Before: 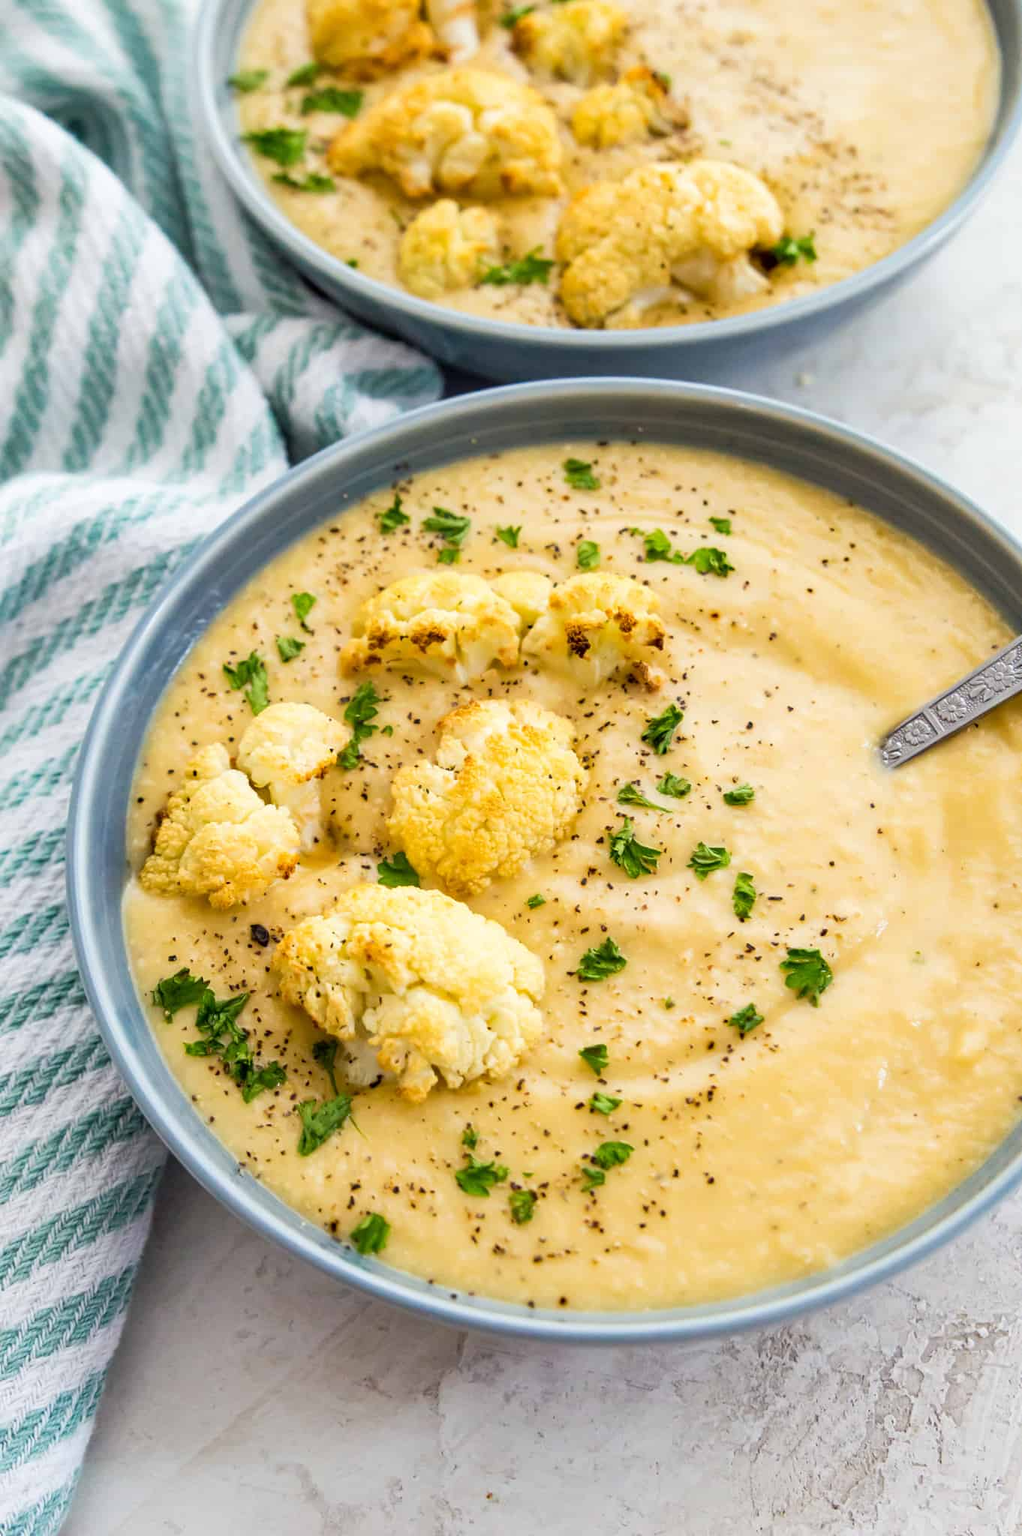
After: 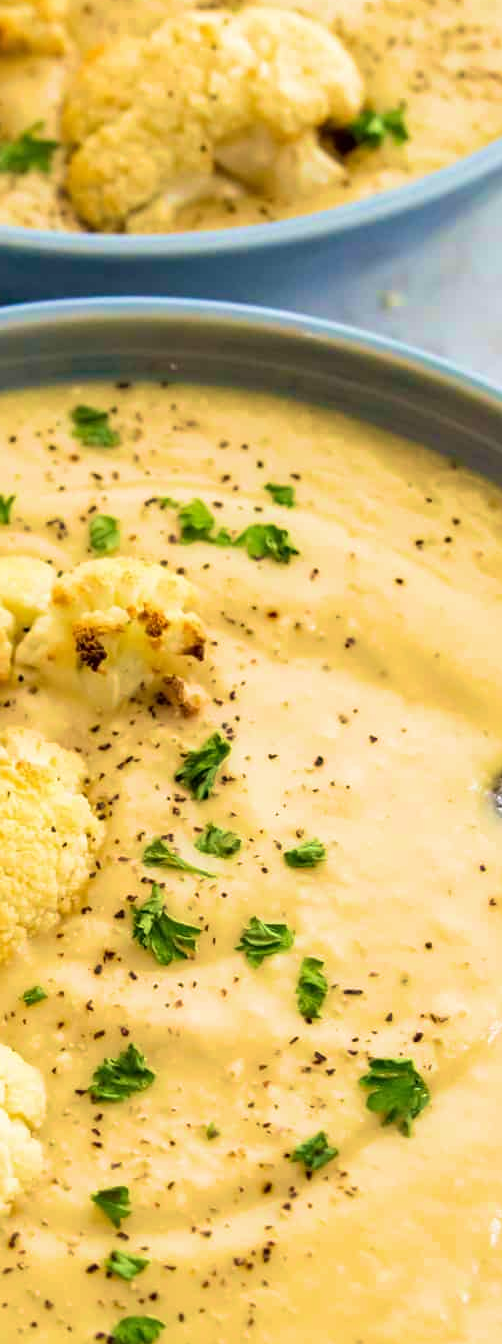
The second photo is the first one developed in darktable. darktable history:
crop and rotate: left 49.936%, top 10.094%, right 13.136%, bottom 24.256%
velvia: strength 75%
